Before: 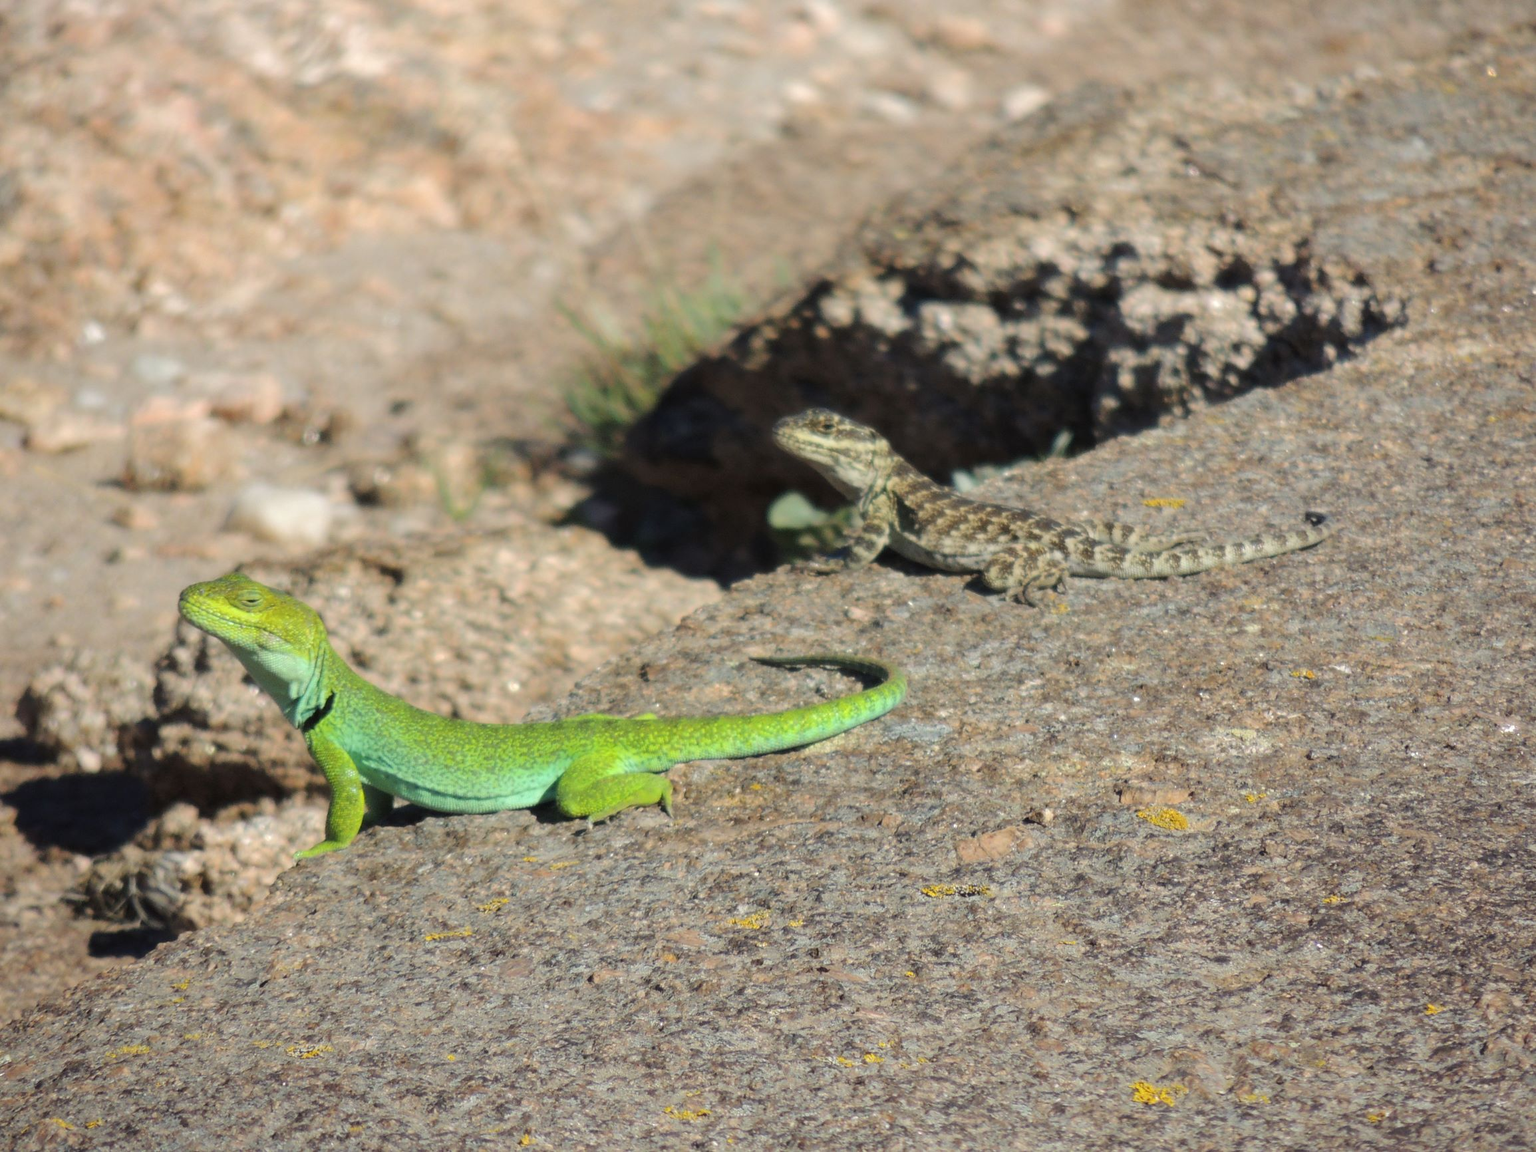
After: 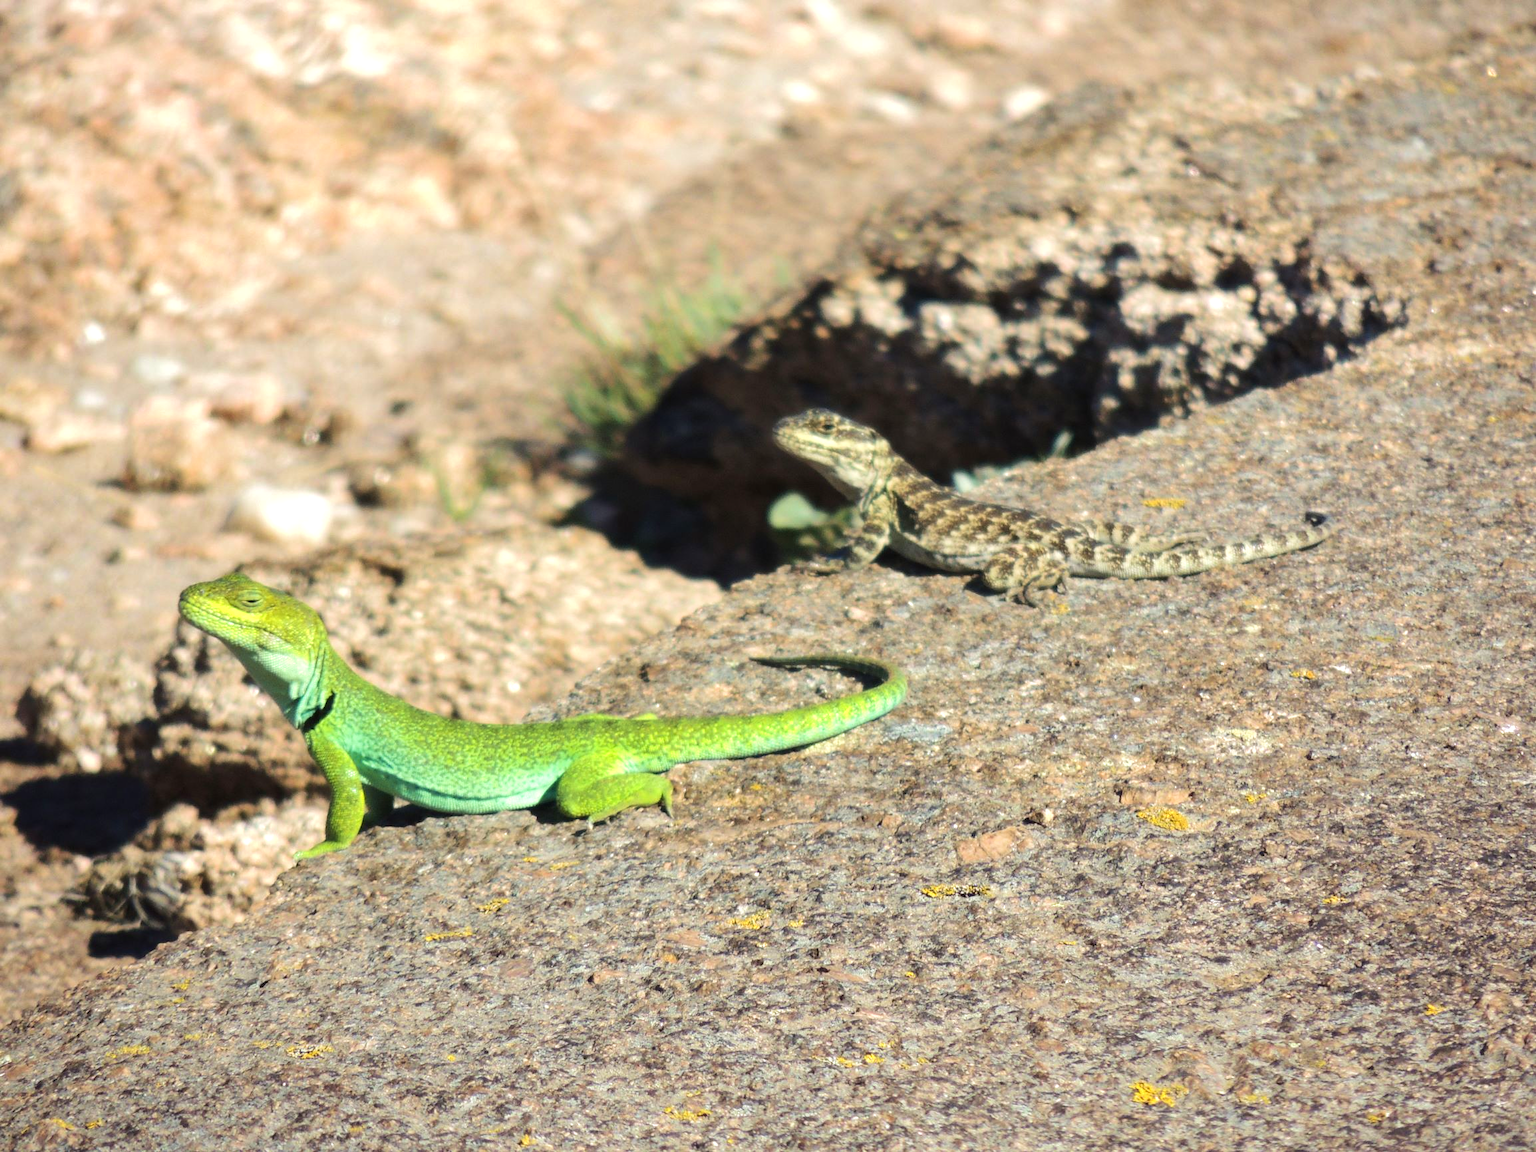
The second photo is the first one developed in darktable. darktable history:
velvia: on, module defaults
tone equalizer: -8 EV -0.417 EV, -7 EV -0.389 EV, -6 EV -0.333 EV, -5 EV -0.222 EV, -3 EV 0.222 EV, -2 EV 0.333 EV, -1 EV 0.389 EV, +0 EV 0.417 EV, edges refinement/feathering 500, mask exposure compensation -1.57 EV, preserve details no
shadows and highlights: shadows 37.27, highlights -28.18, soften with gaussian
exposure: exposure 0.258 EV, compensate highlight preservation false
